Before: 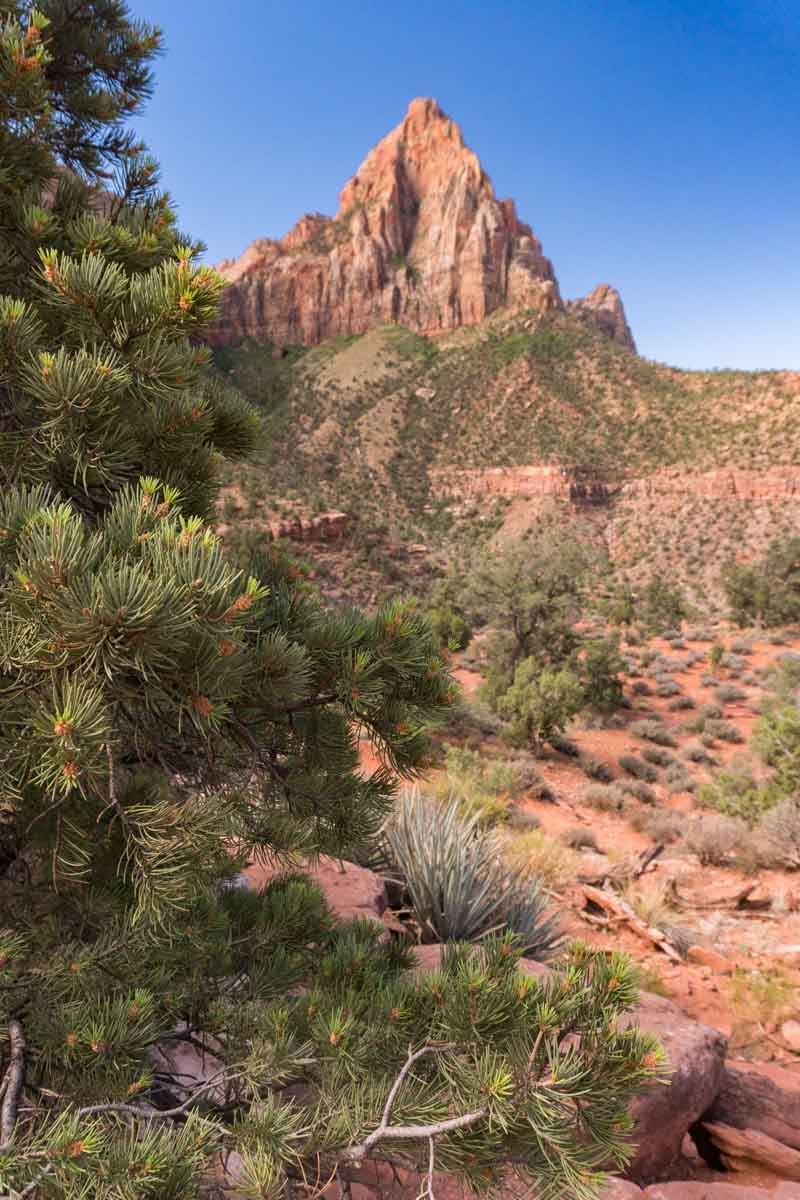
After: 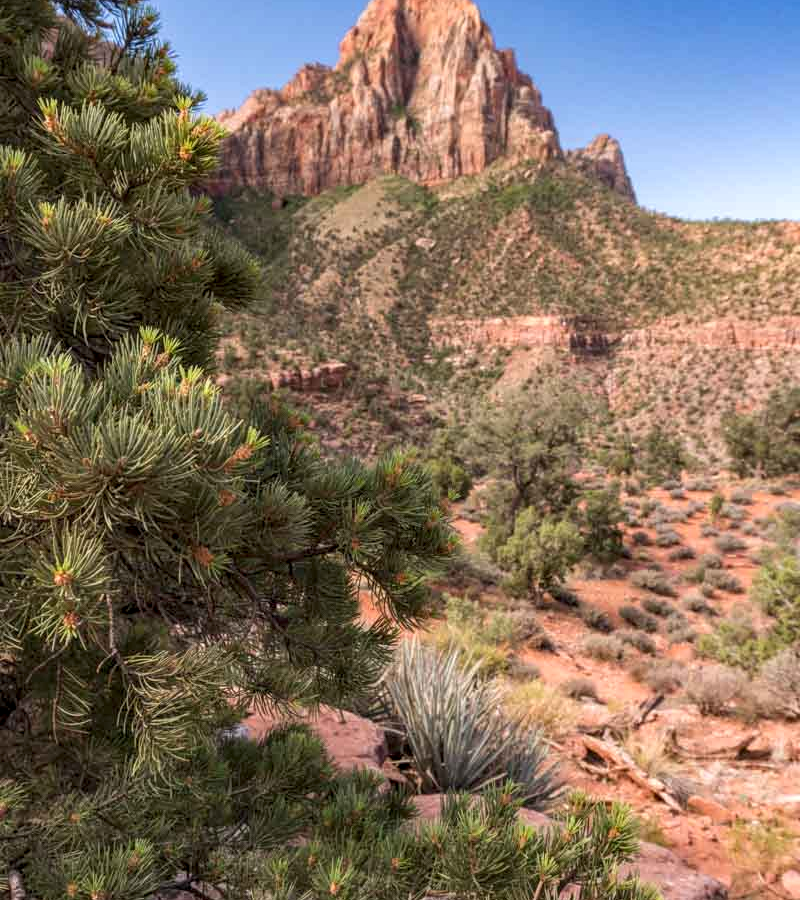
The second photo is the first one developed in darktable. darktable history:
local contrast: detail 130%
crop and rotate: top 12.5%, bottom 12.5%
